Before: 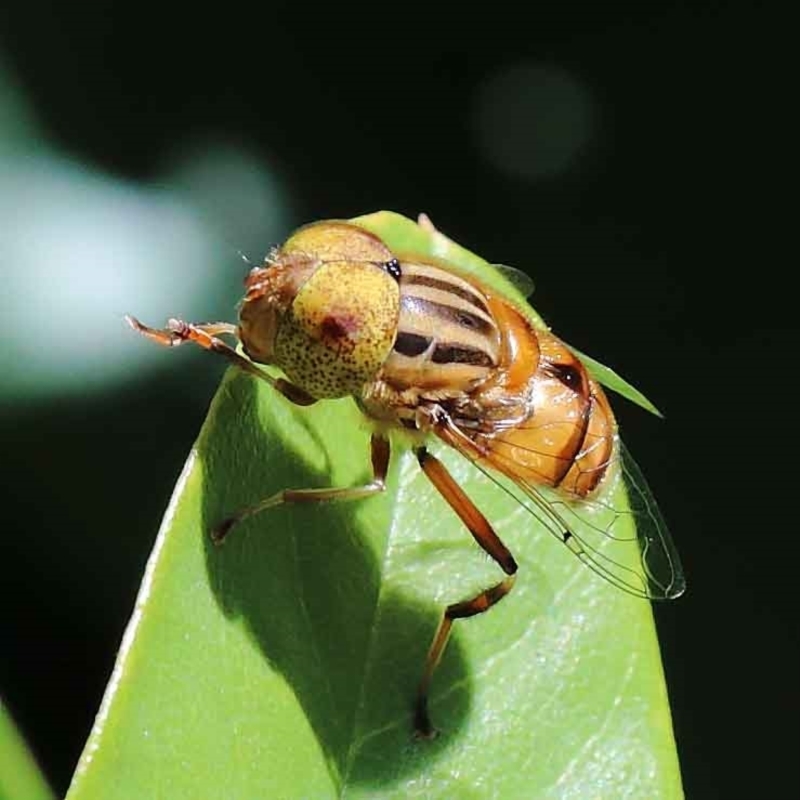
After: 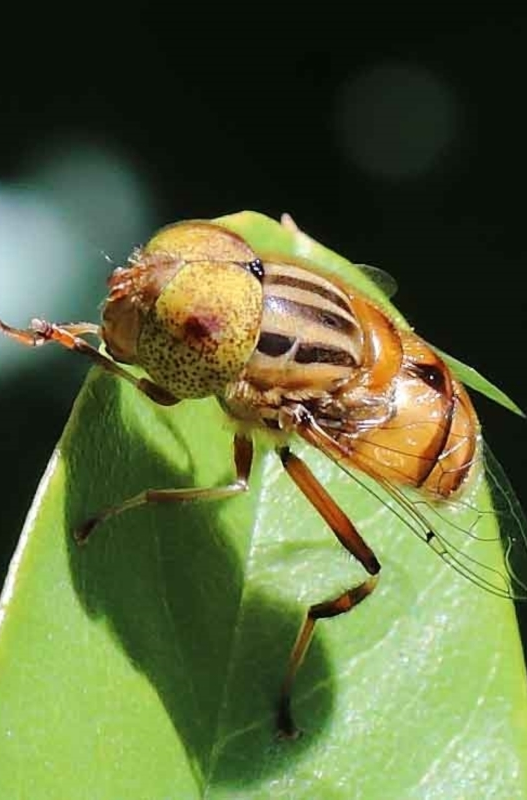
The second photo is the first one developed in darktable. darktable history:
crop: left 17.125%, right 16.877%
